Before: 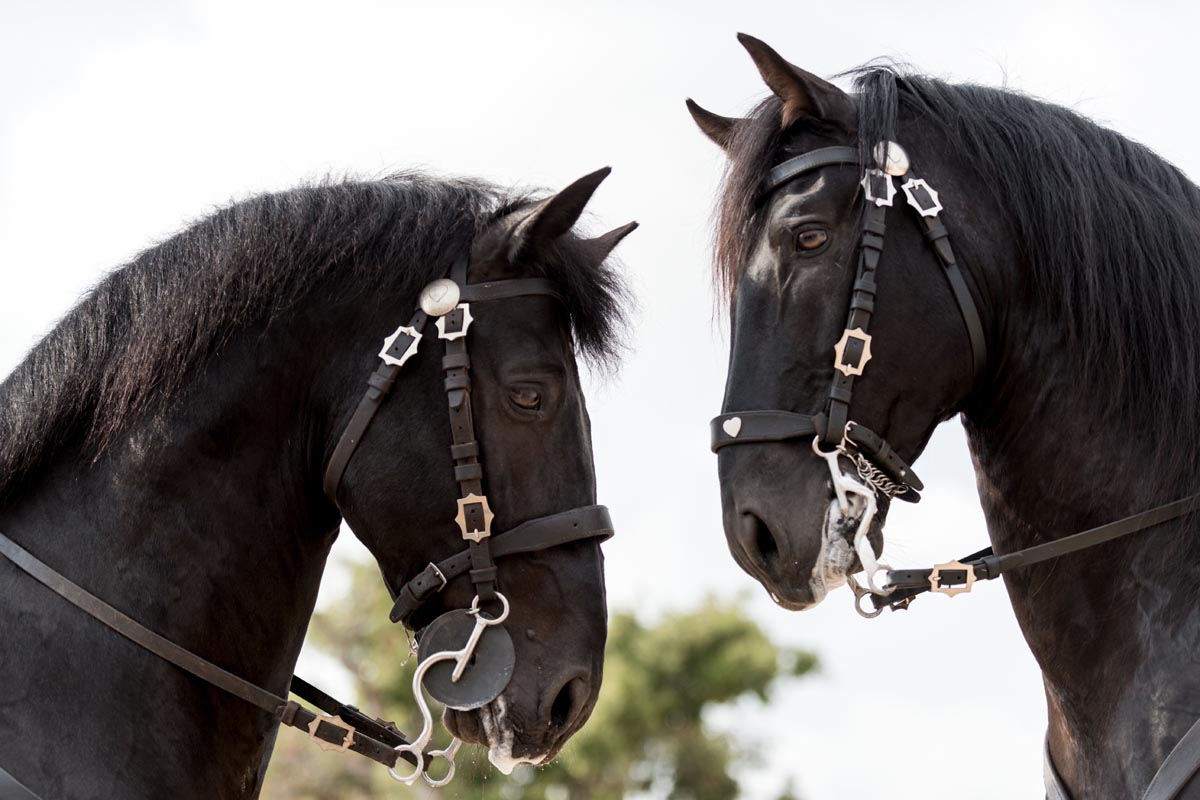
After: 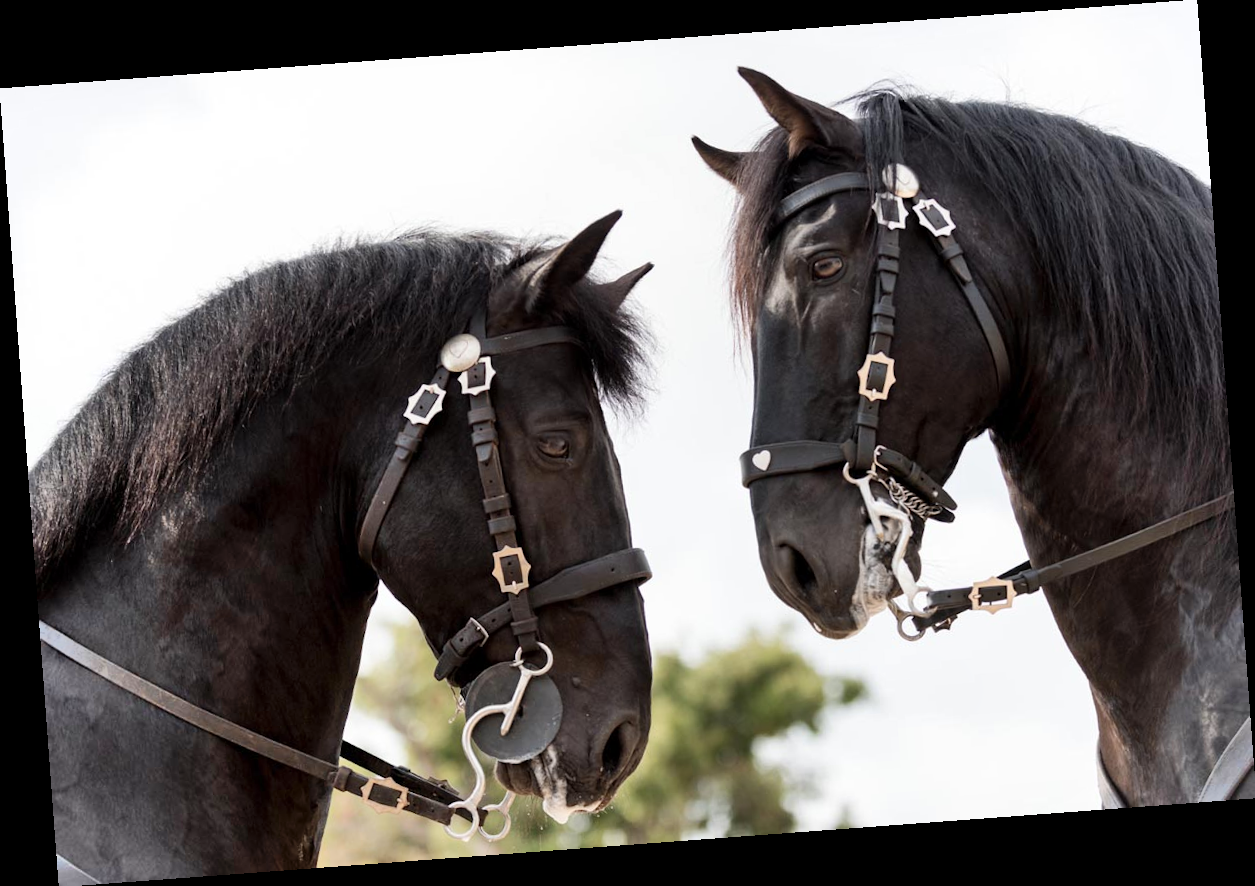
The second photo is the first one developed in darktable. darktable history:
shadows and highlights: white point adjustment 0.05, highlights color adjustment 55.9%, soften with gaussian
rotate and perspective: rotation -4.25°, automatic cropping off
